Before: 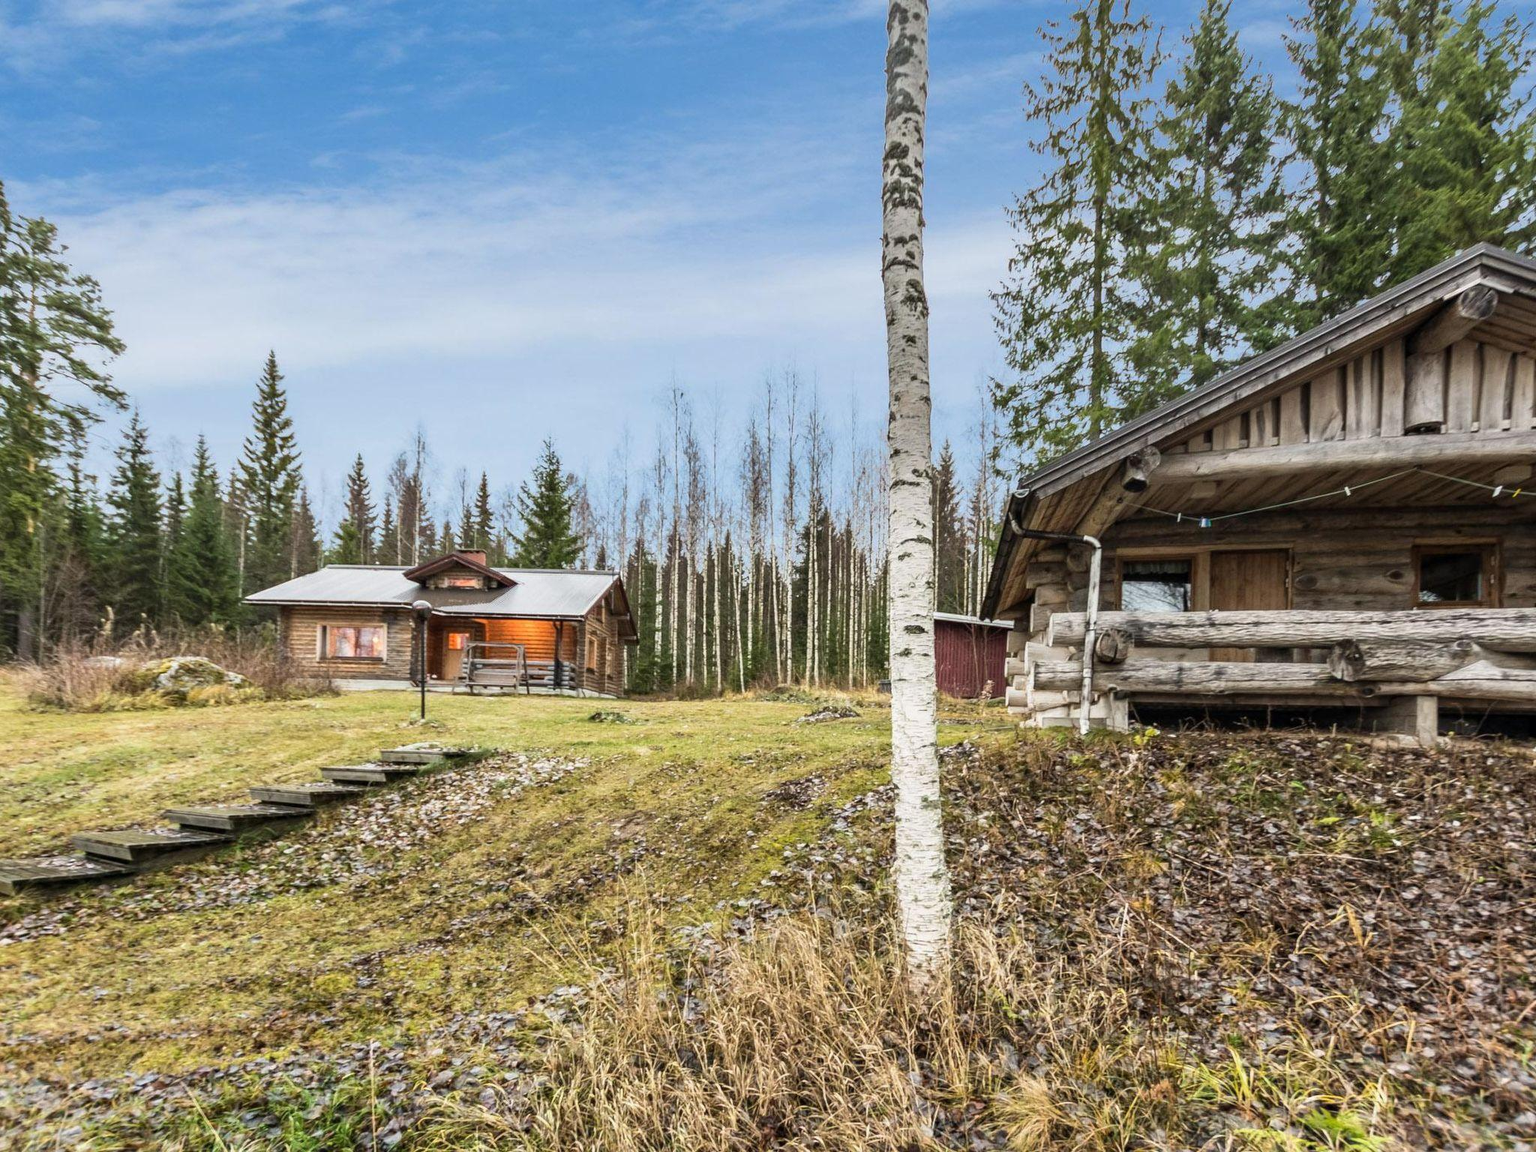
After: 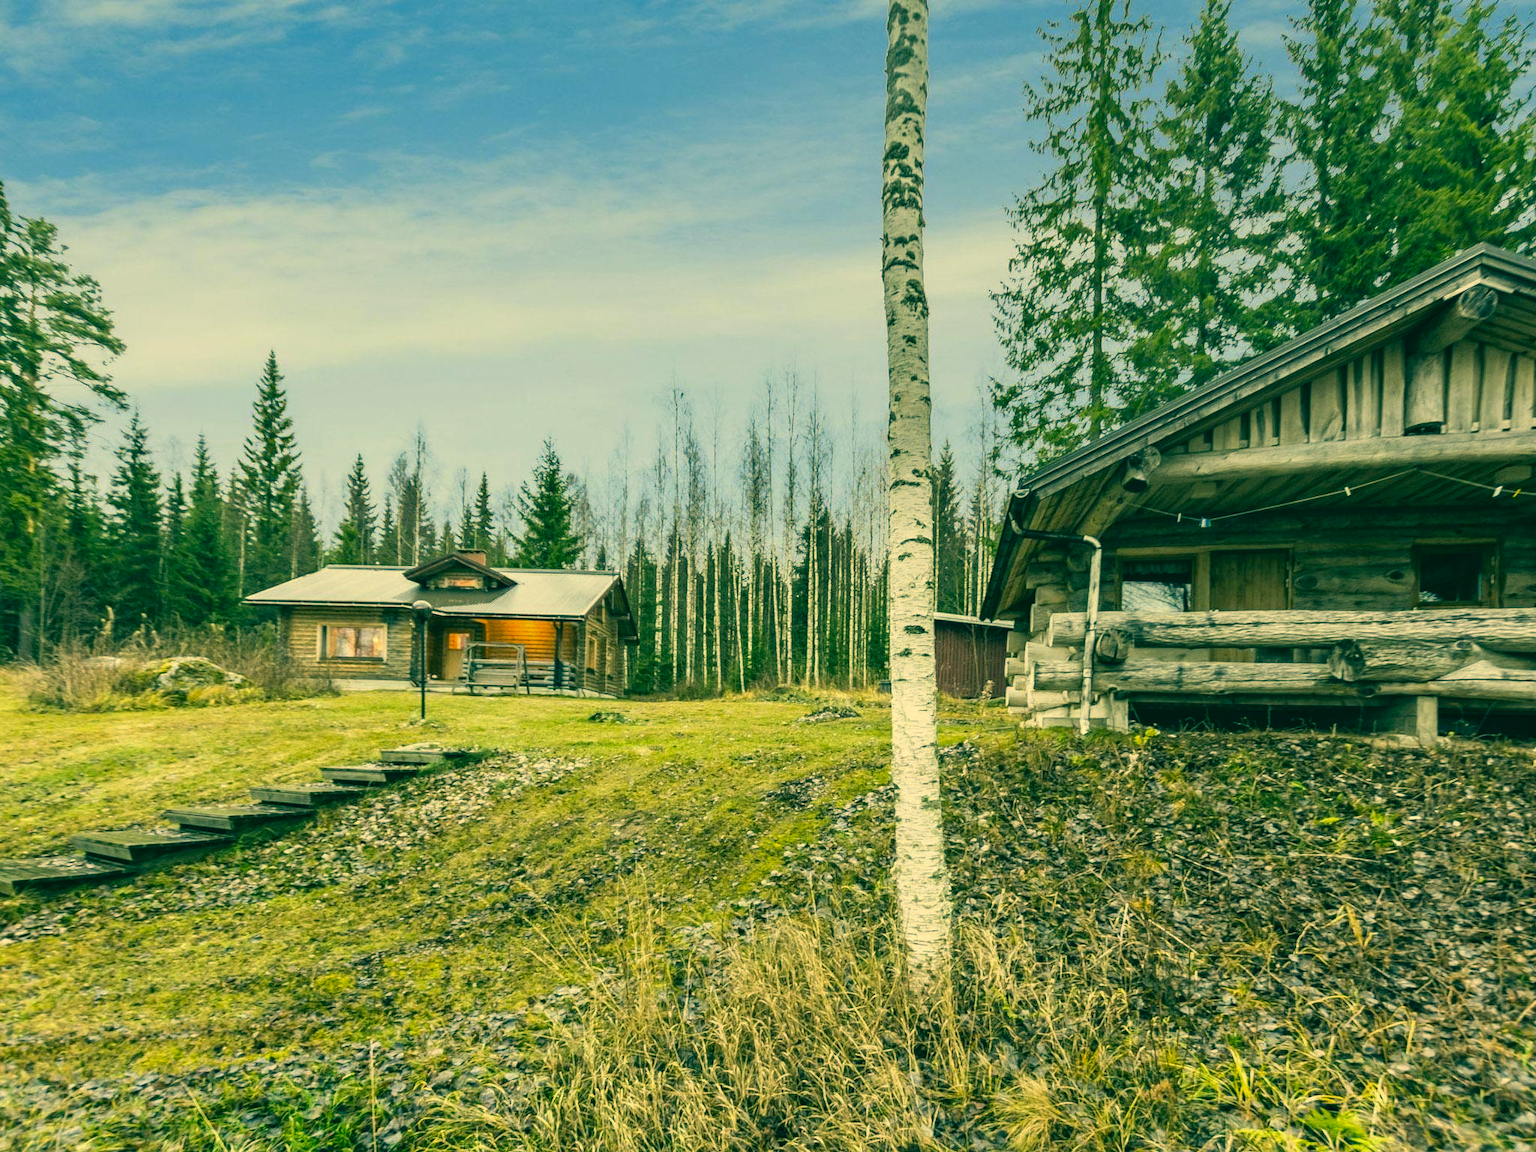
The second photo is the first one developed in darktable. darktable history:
color correction: highlights a* 2.14, highlights b* 34.62, shadows a* -37.34, shadows b* -5.93
local contrast: mode bilateral grid, contrast 99, coarseness 99, detail 90%, midtone range 0.2
